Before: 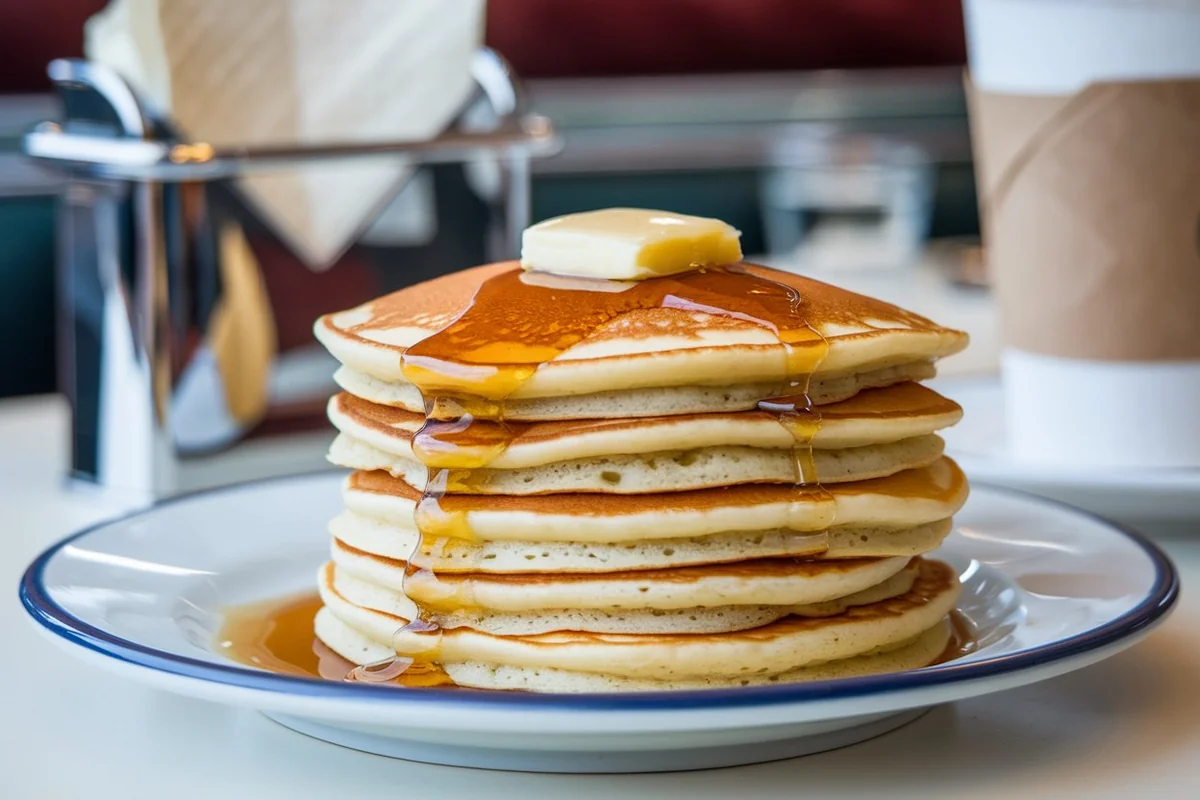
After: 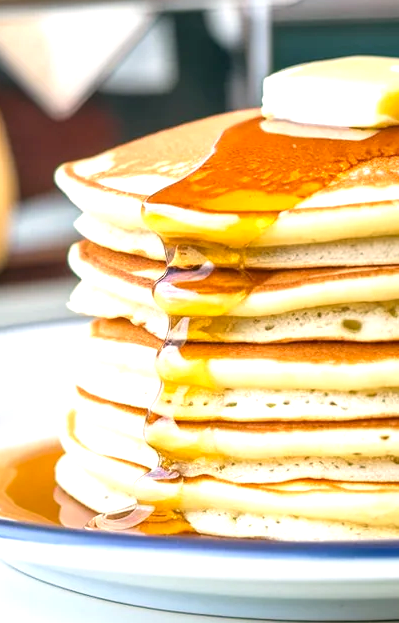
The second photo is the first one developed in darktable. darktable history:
color correction: highlights a* 4.55, highlights b* 4.93, shadows a* -6.95, shadows b* 4.54
exposure: exposure 0.948 EV, compensate highlight preservation false
crop and rotate: left 21.612%, top 19.022%, right 45.068%, bottom 2.983%
